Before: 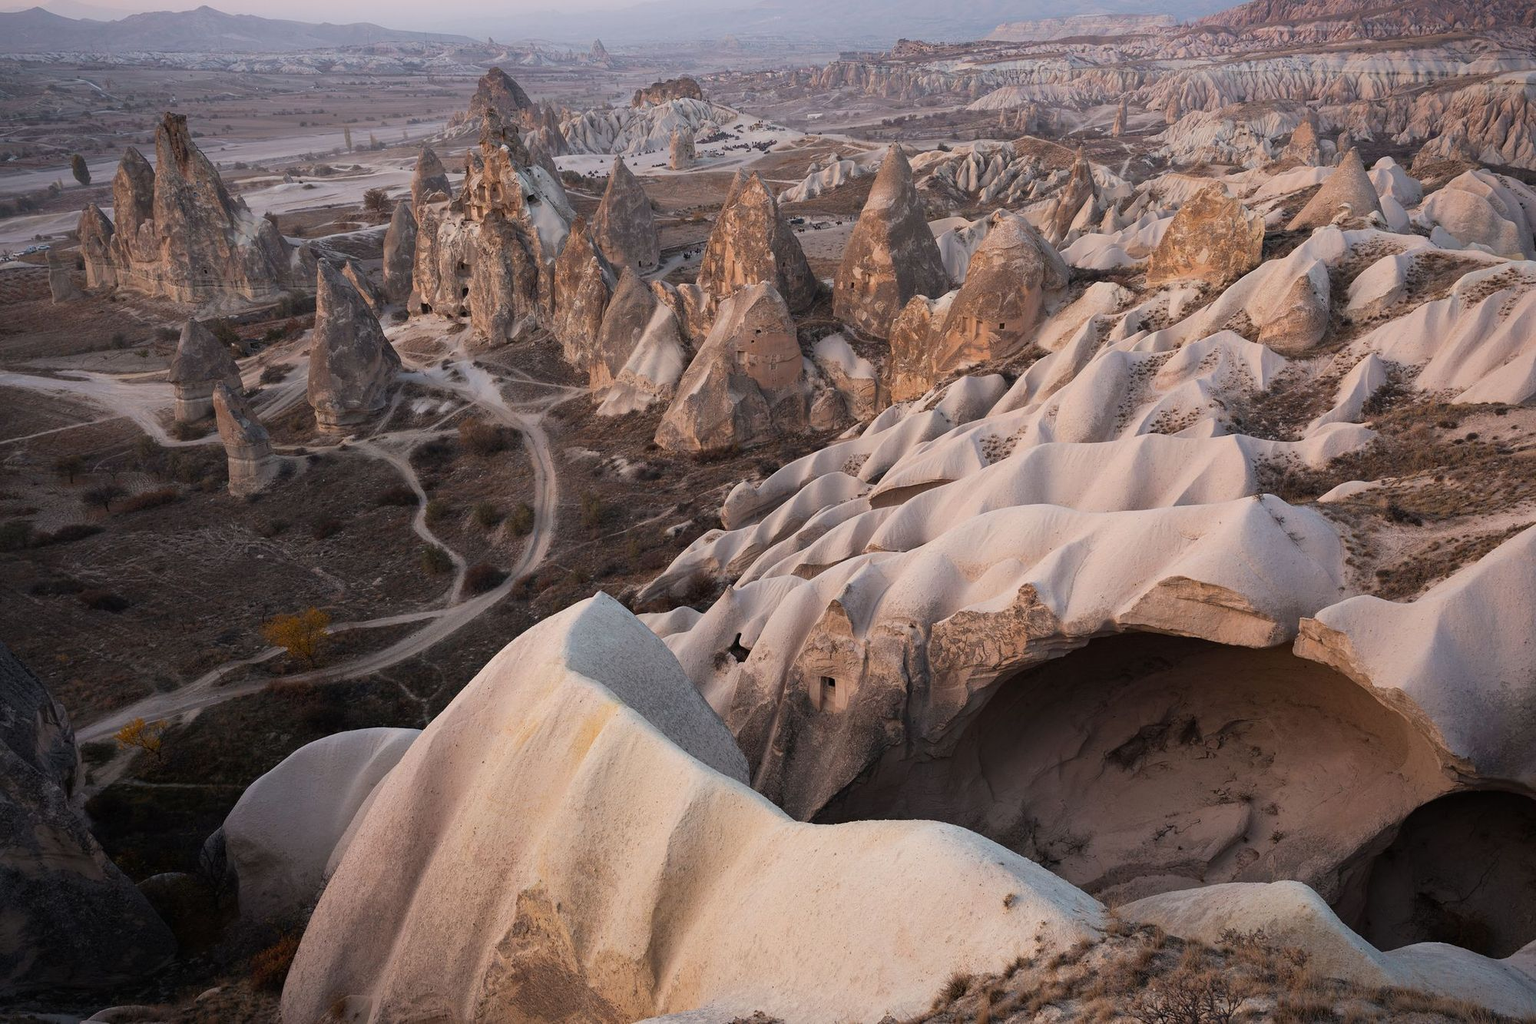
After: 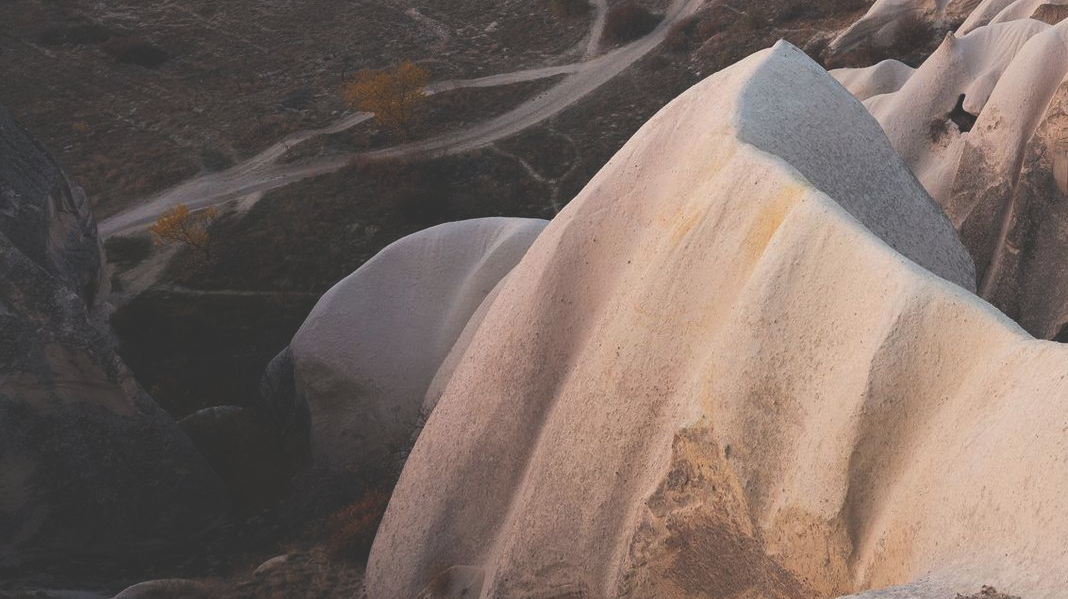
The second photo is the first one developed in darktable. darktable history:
exposure: black level correction -0.029, compensate highlight preservation false
crop and rotate: top 54.818%, right 46.574%, bottom 0.229%
